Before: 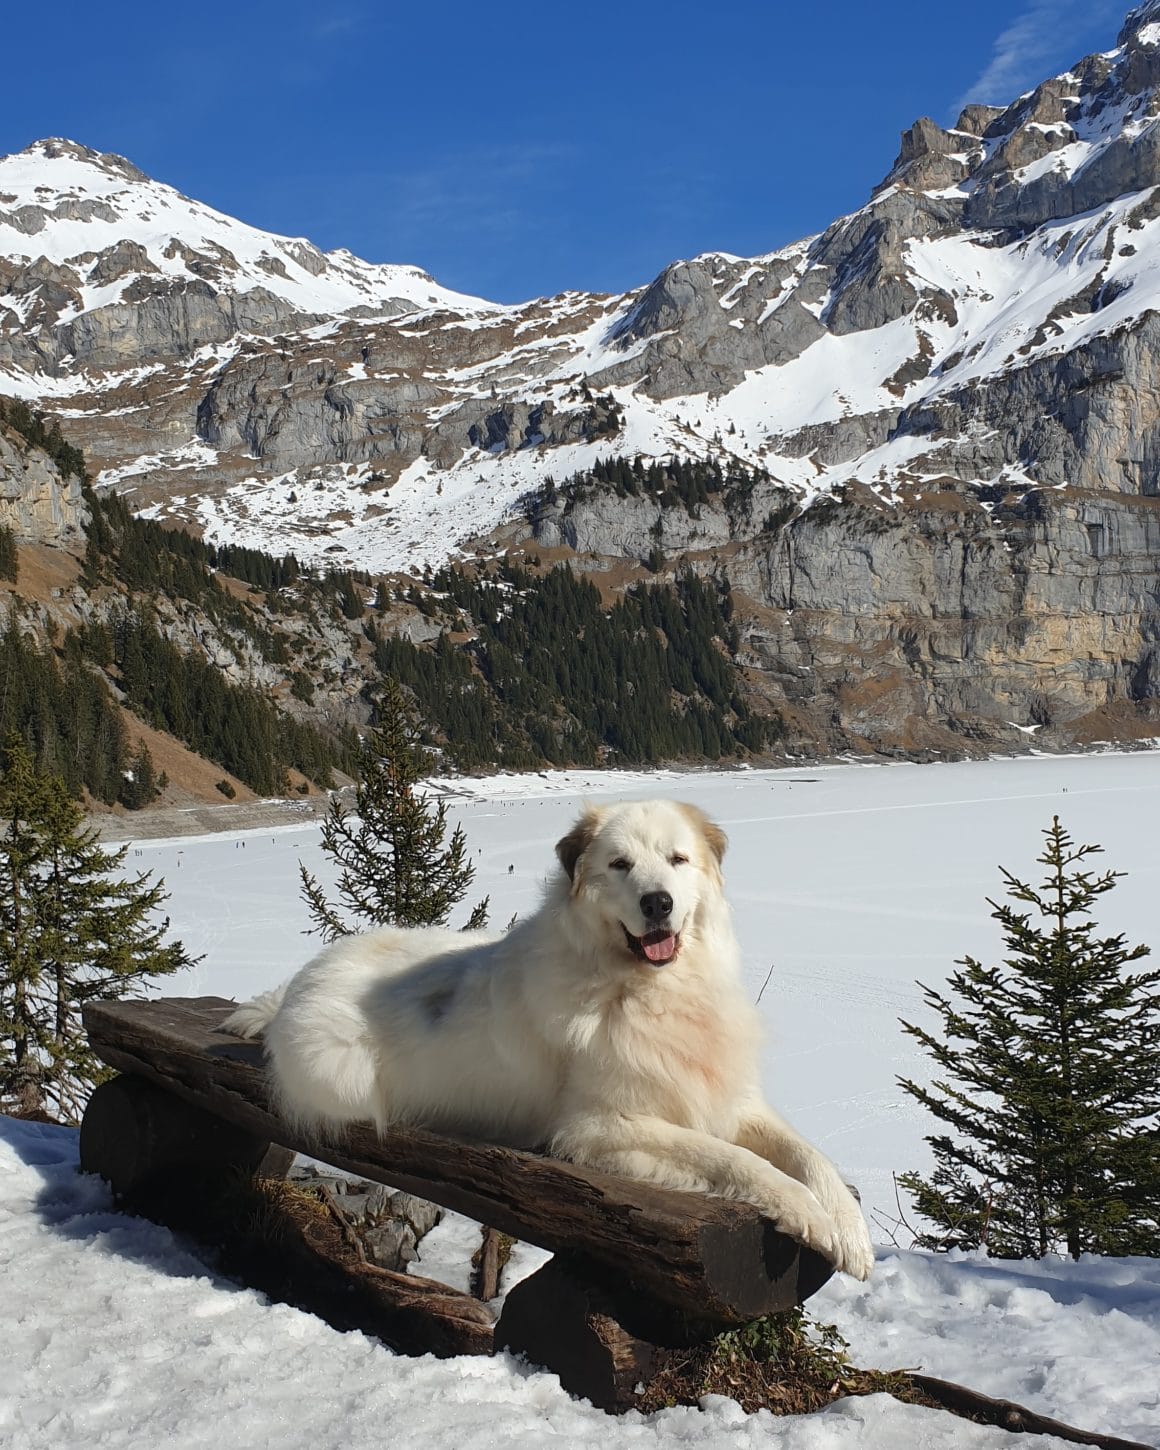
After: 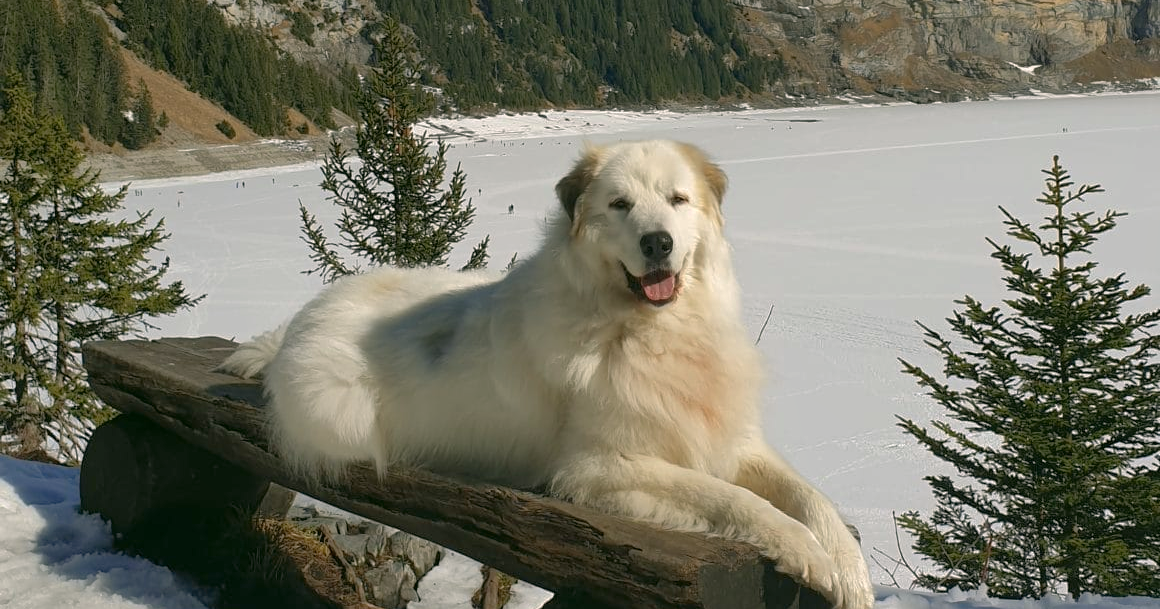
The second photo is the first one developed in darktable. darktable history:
shadows and highlights: on, module defaults
crop: top 45.551%, bottom 12.262%
color correction: highlights a* 4.02, highlights b* 4.98, shadows a* -7.55, shadows b* 4.98
